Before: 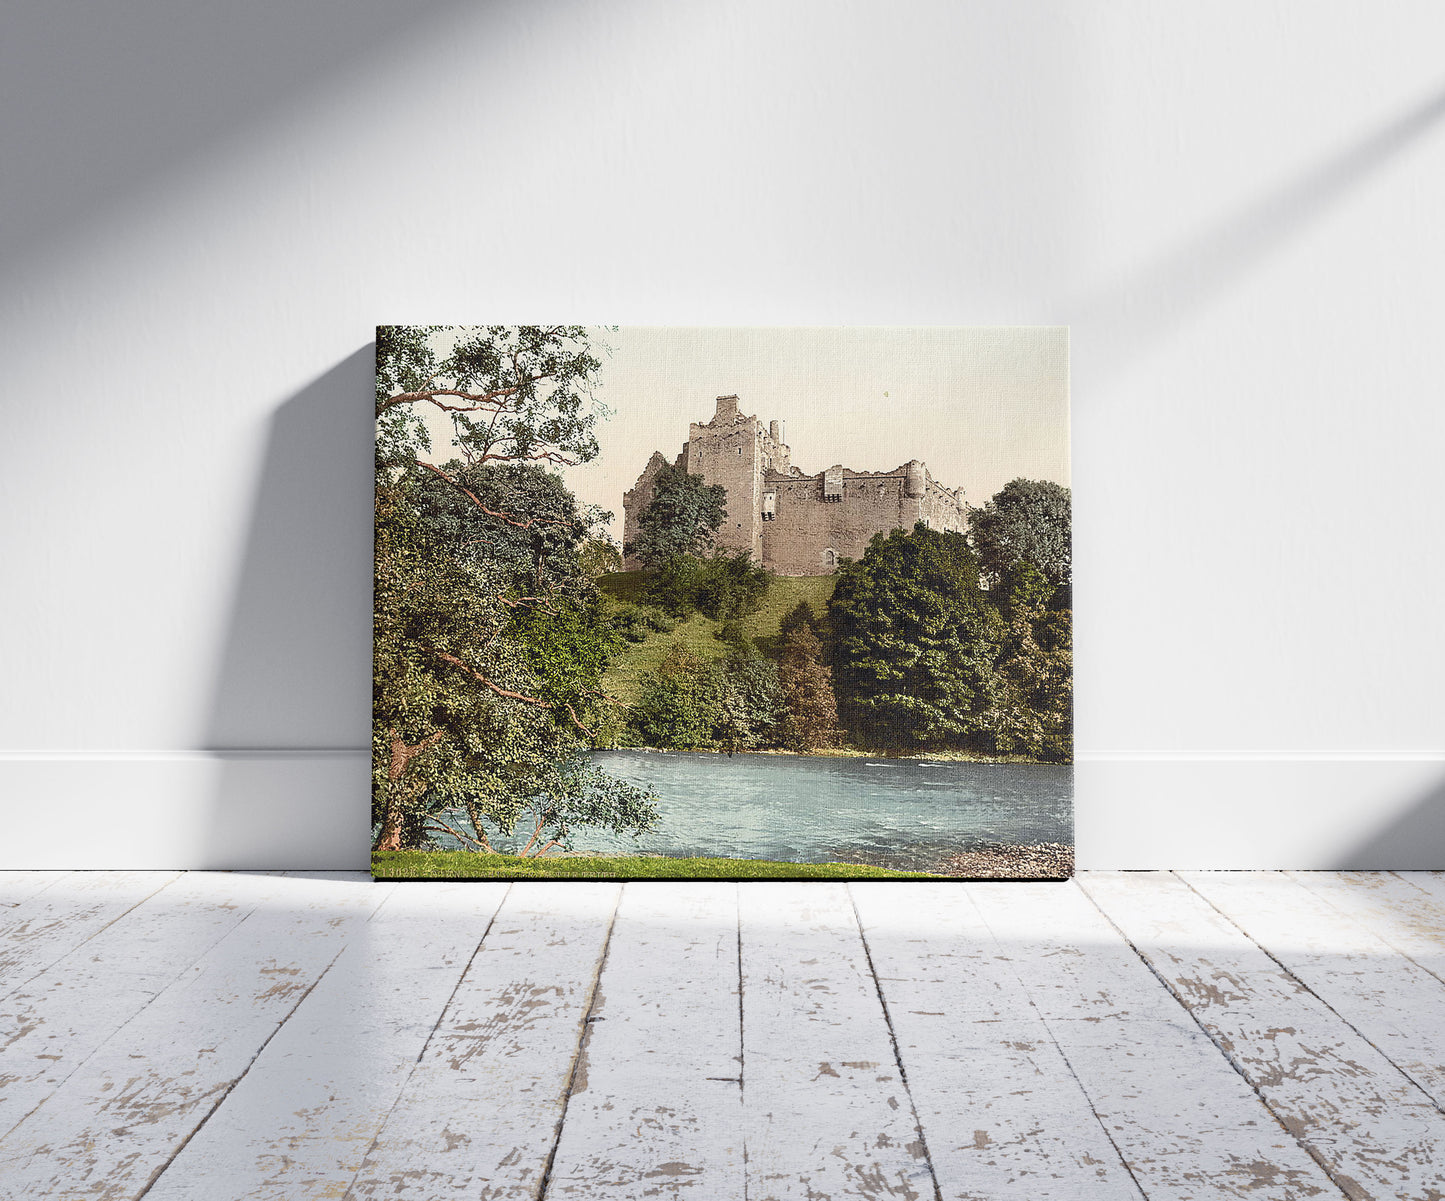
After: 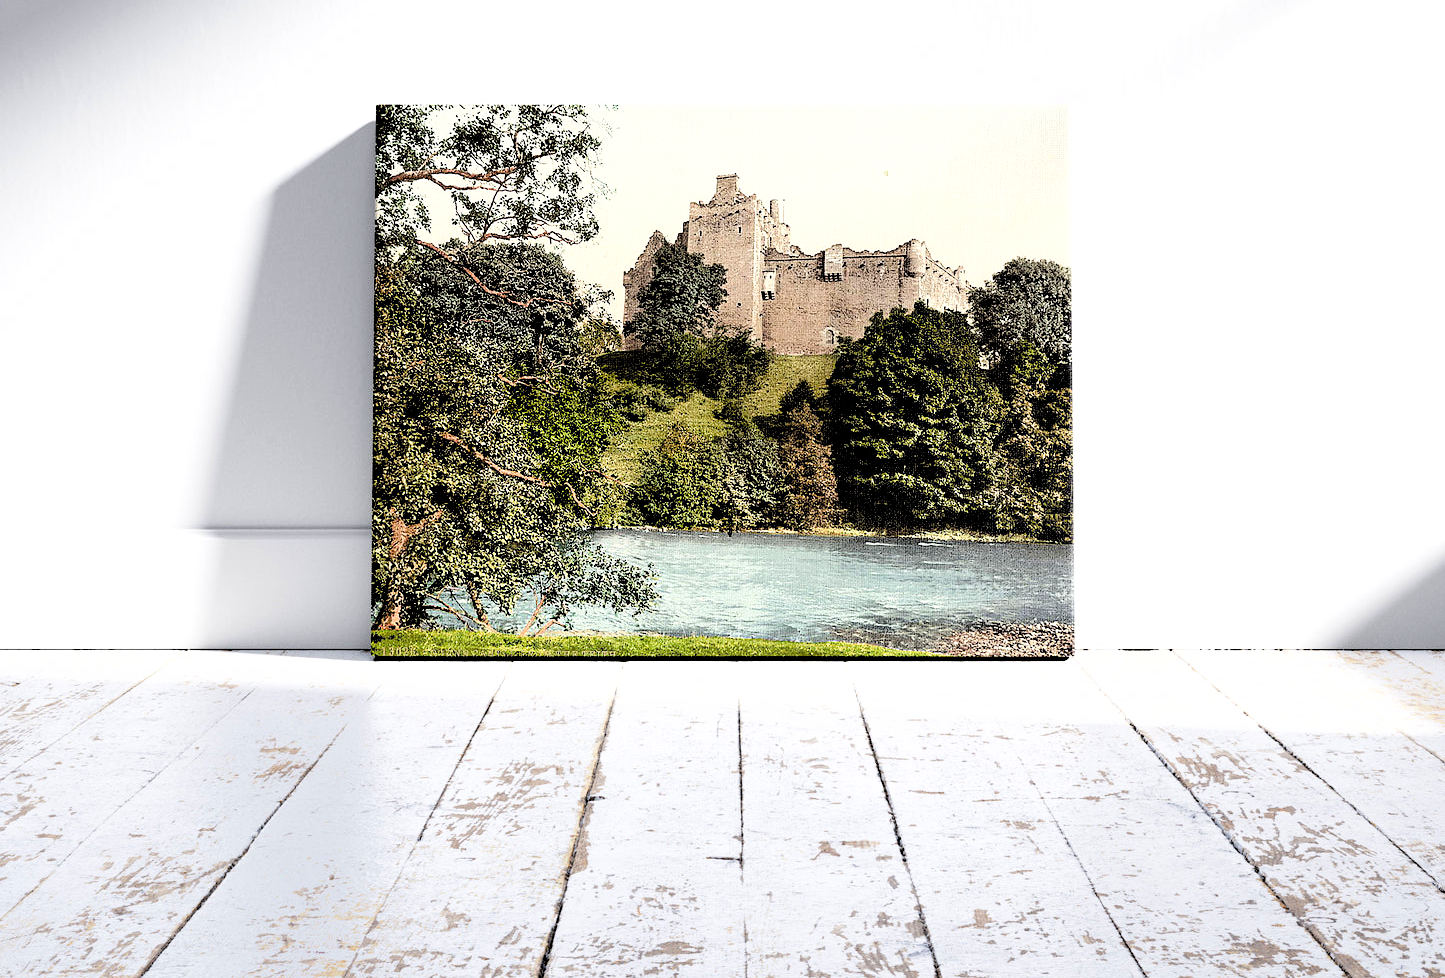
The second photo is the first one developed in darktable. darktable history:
color balance rgb: perceptual saturation grading › global saturation 20%, perceptual saturation grading › highlights -25%, perceptual saturation grading › shadows 25%
filmic rgb: middle gray luminance 13.55%, black relative exposure -1.97 EV, white relative exposure 3.1 EV, threshold 6 EV, target black luminance 0%, hardness 1.79, latitude 59.23%, contrast 1.728, highlights saturation mix 5%, shadows ↔ highlights balance -37.52%, add noise in highlights 0, color science v3 (2019), use custom middle-gray values true, iterations of high-quality reconstruction 0, contrast in highlights soft, enable highlight reconstruction true
crop and rotate: top 18.507%
